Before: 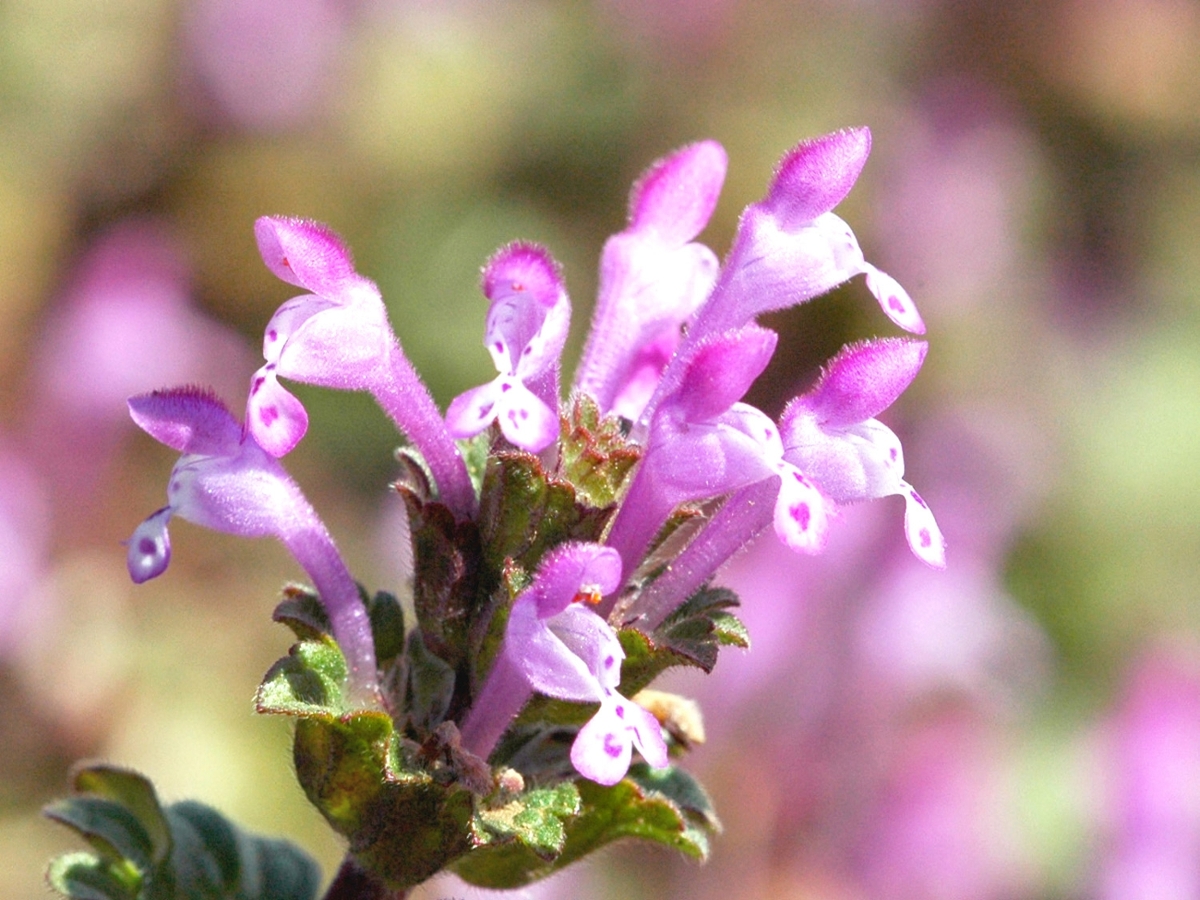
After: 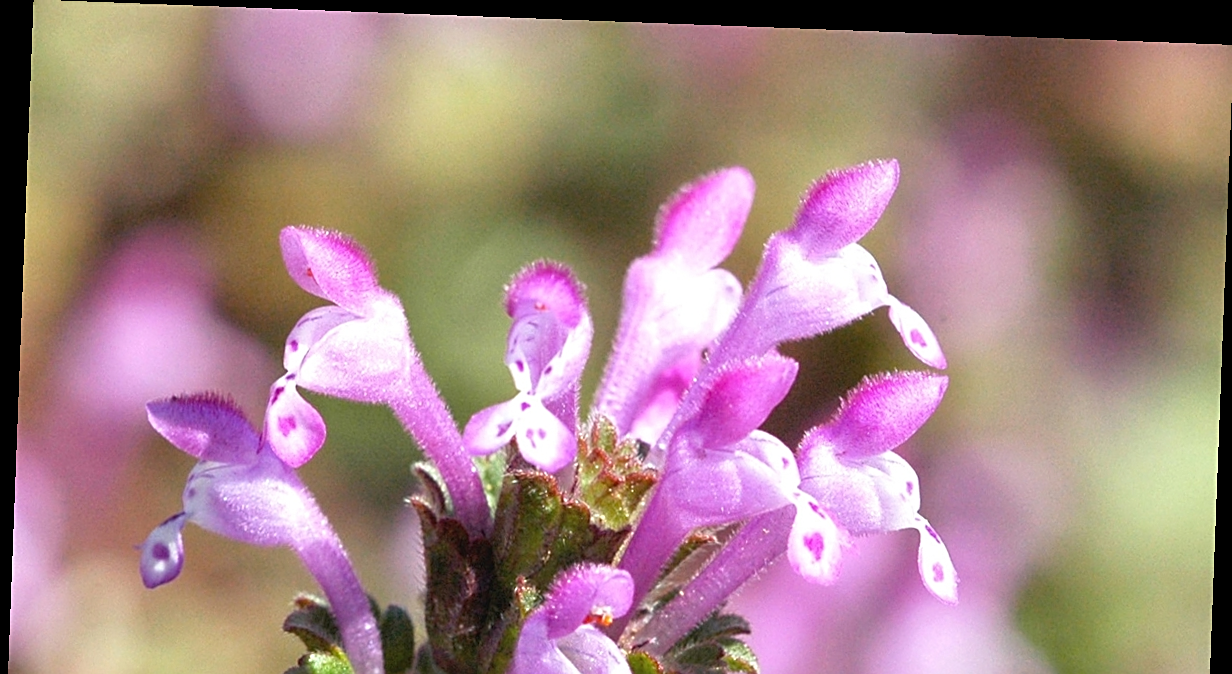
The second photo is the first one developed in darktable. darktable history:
sharpen: on, module defaults
rotate and perspective: rotation 2.17°, automatic cropping off
crop: bottom 28.576%
